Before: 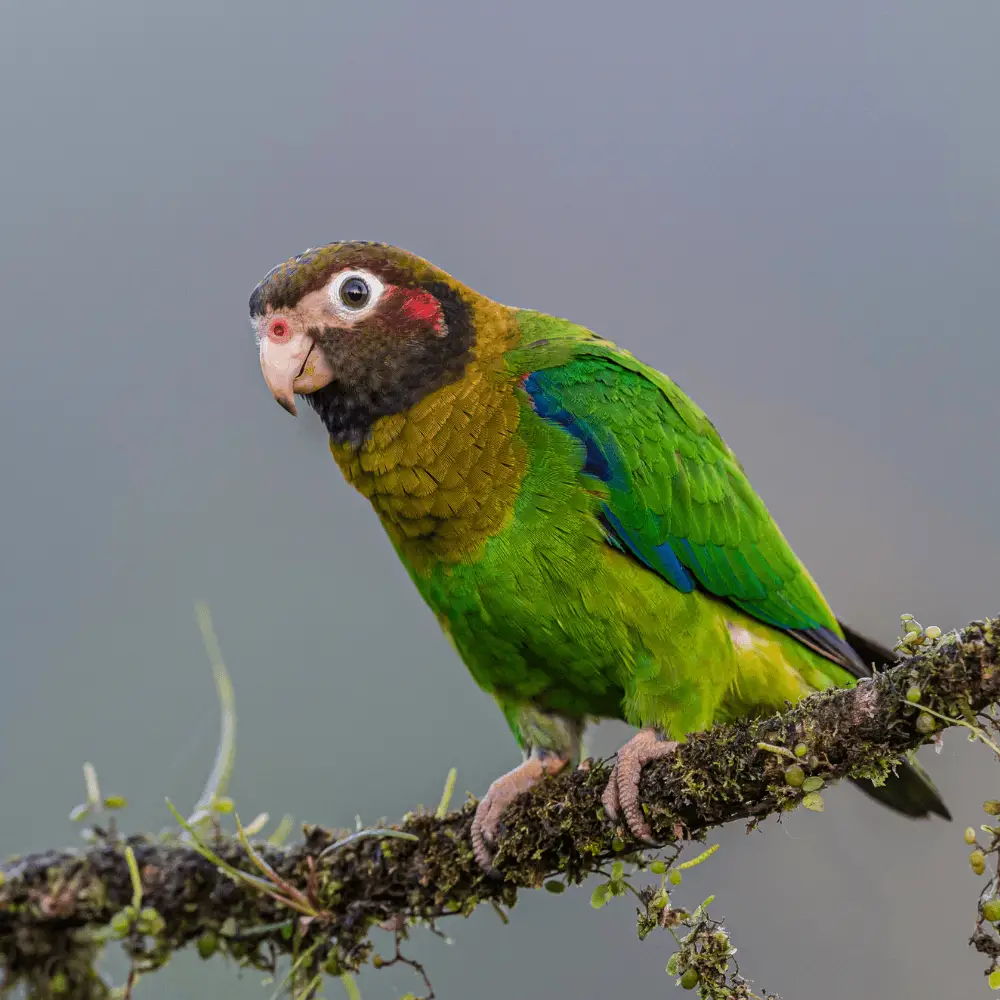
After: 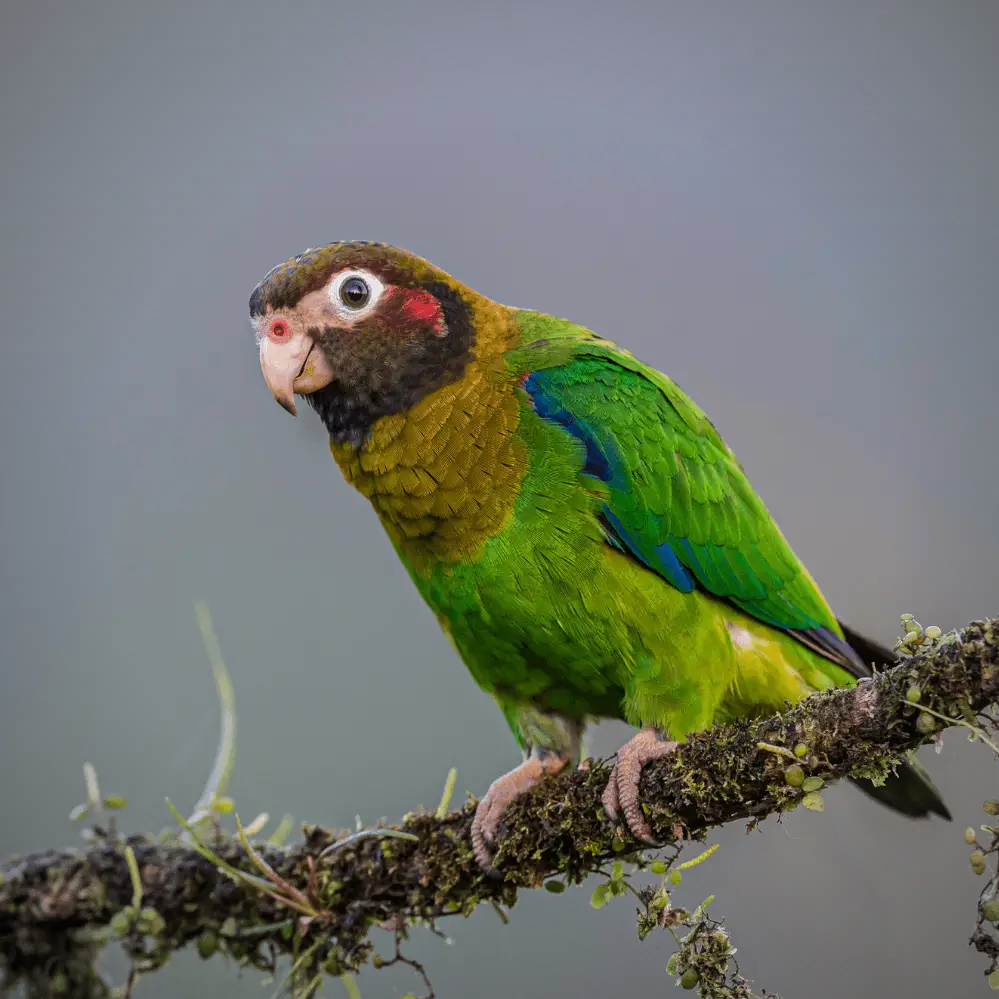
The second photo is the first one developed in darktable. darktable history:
vignetting: fall-off radius 60.92%
